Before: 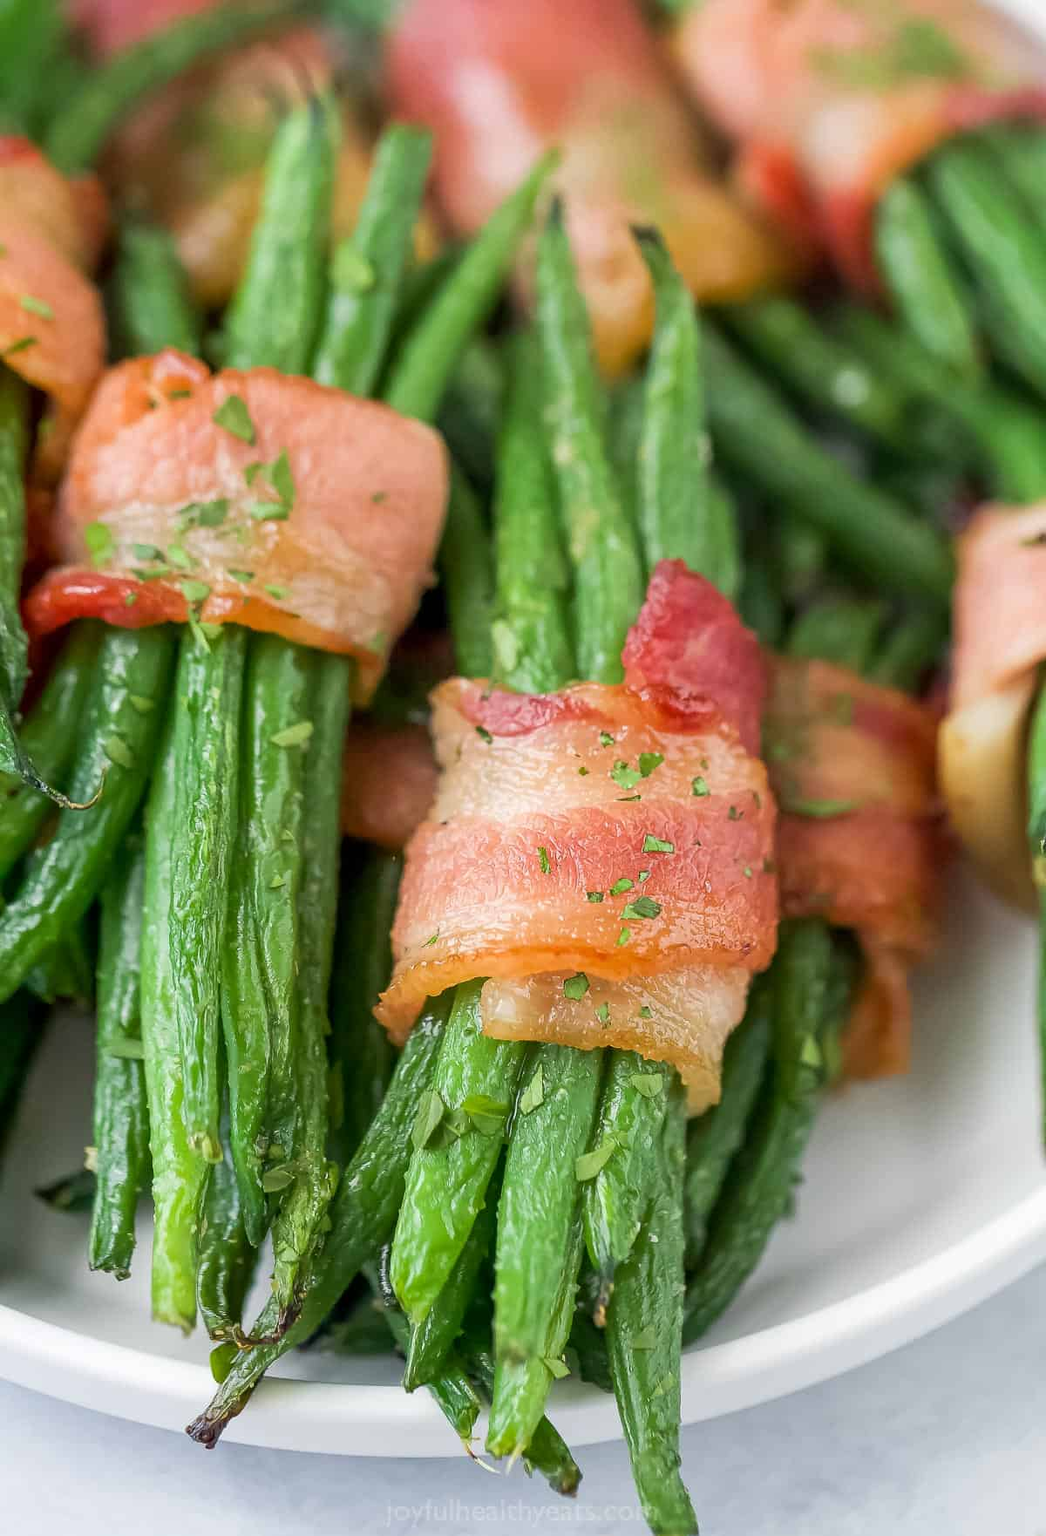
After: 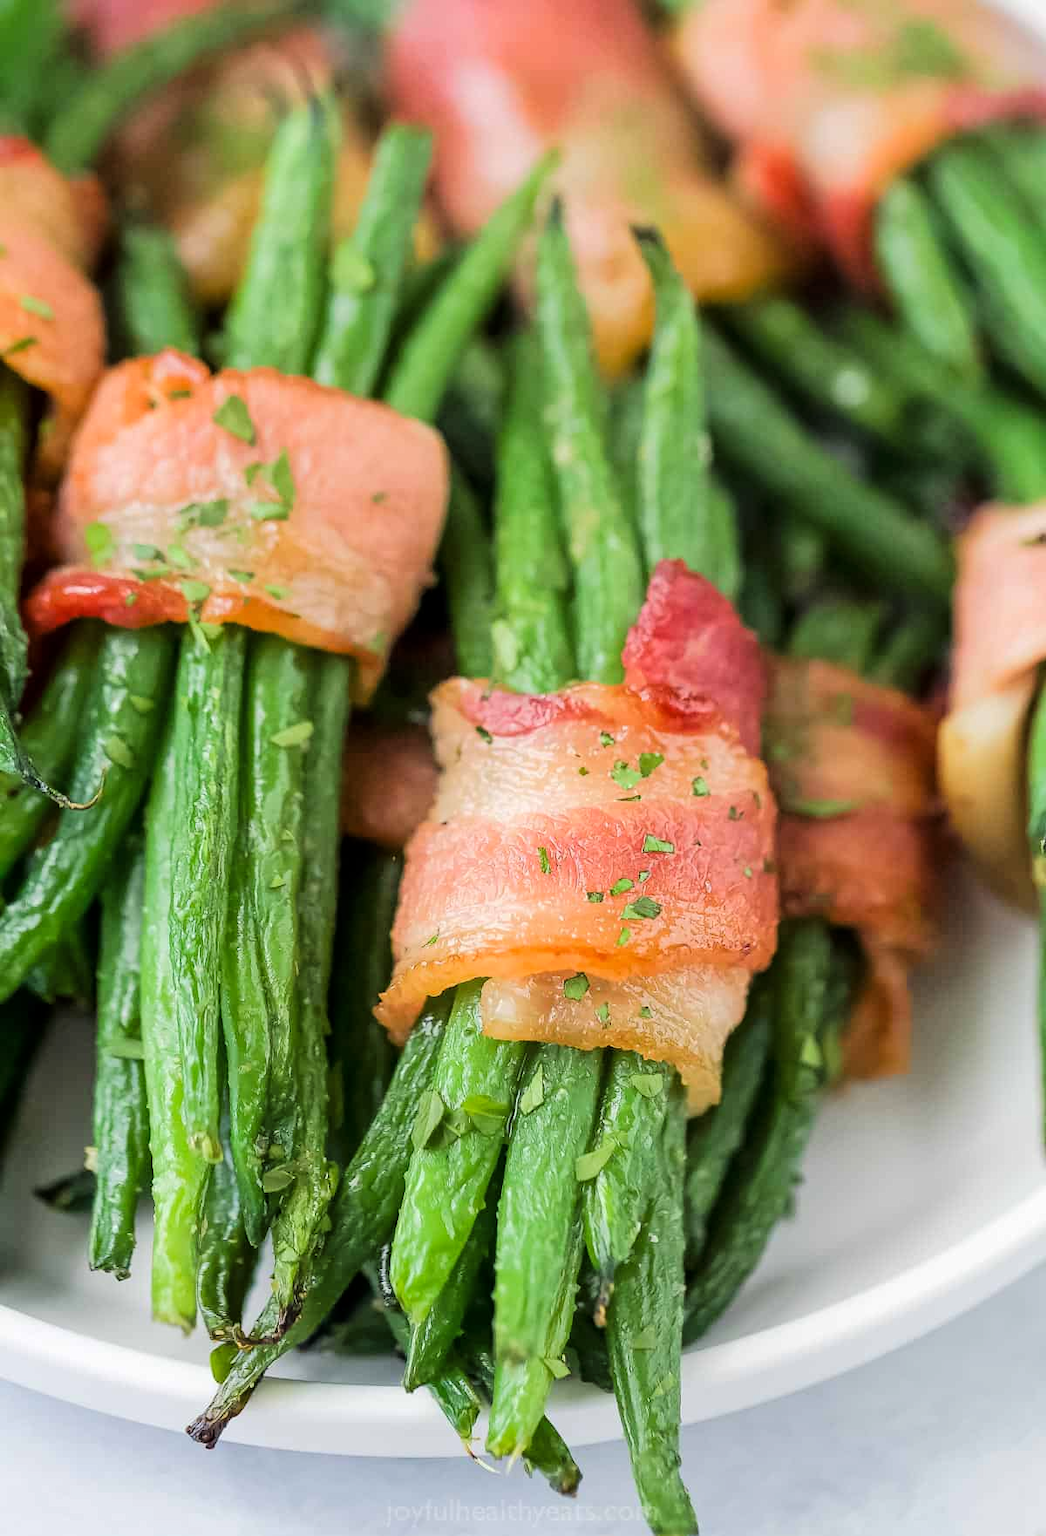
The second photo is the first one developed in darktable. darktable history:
tone curve: curves: ch0 [(0.003, 0) (0.066, 0.031) (0.163, 0.112) (0.264, 0.238) (0.395, 0.421) (0.517, 0.56) (0.684, 0.734) (0.791, 0.814) (1, 1)]; ch1 [(0, 0) (0.164, 0.115) (0.337, 0.332) (0.39, 0.398) (0.464, 0.461) (0.501, 0.5) (0.507, 0.5) (0.534, 0.532) (0.577, 0.59) (0.652, 0.681) (0.733, 0.749) (0.811, 0.796) (1, 1)]; ch2 [(0, 0) (0.337, 0.382) (0.464, 0.476) (0.501, 0.502) (0.527, 0.54) (0.551, 0.565) (0.6, 0.59) (0.687, 0.675) (1, 1)], color space Lab, linked channels, preserve colors none
